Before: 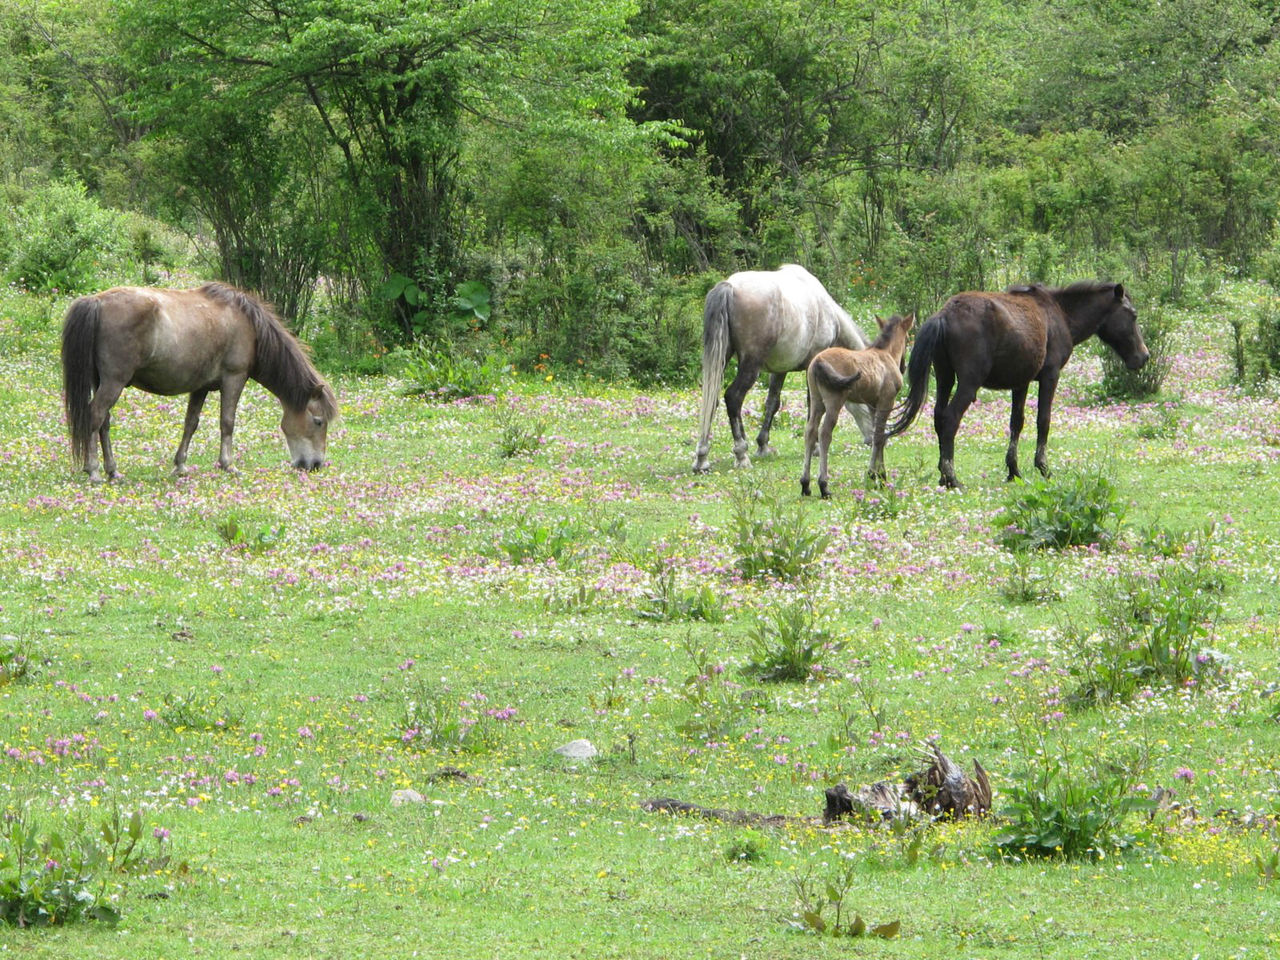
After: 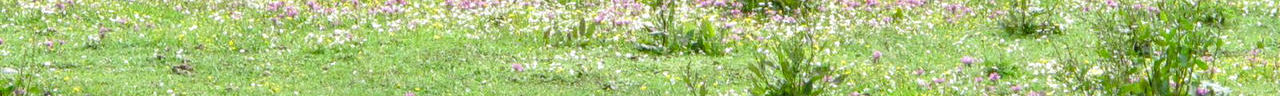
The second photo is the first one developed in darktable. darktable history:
crop and rotate: top 59.084%, bottom 30.916%
local contrast: detail 130%
color balance rgb: linear chroma grading › shadows 19.44%, linear chroma grading › highlights 3.42%, linear chroma grading › mid-tones 10.16%
